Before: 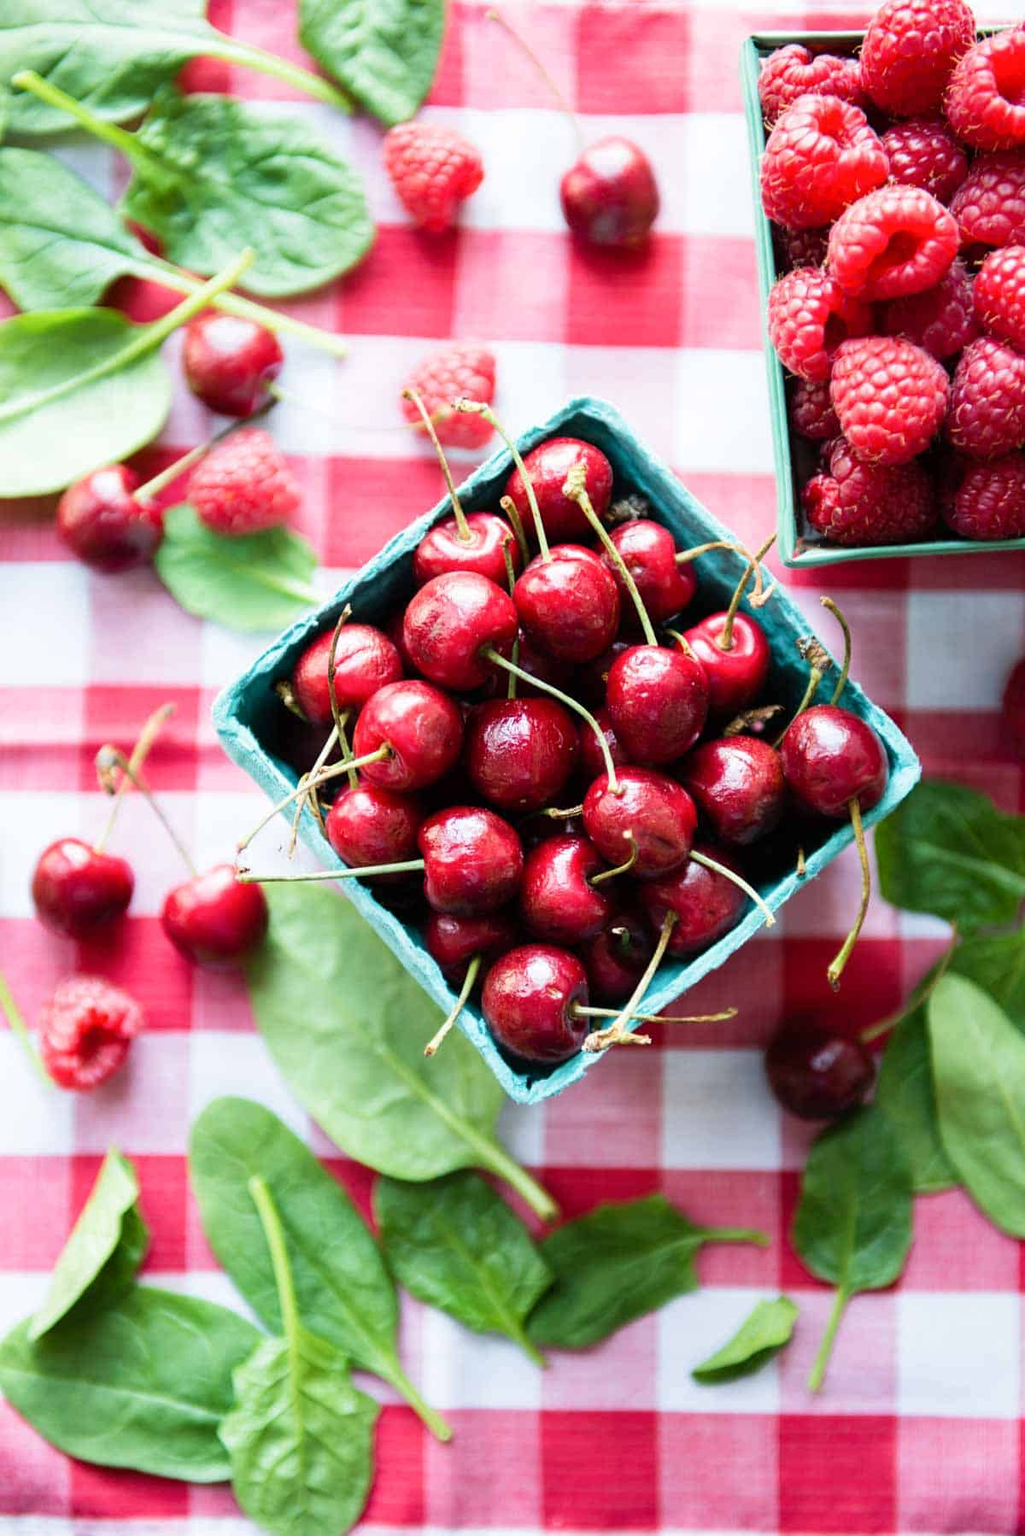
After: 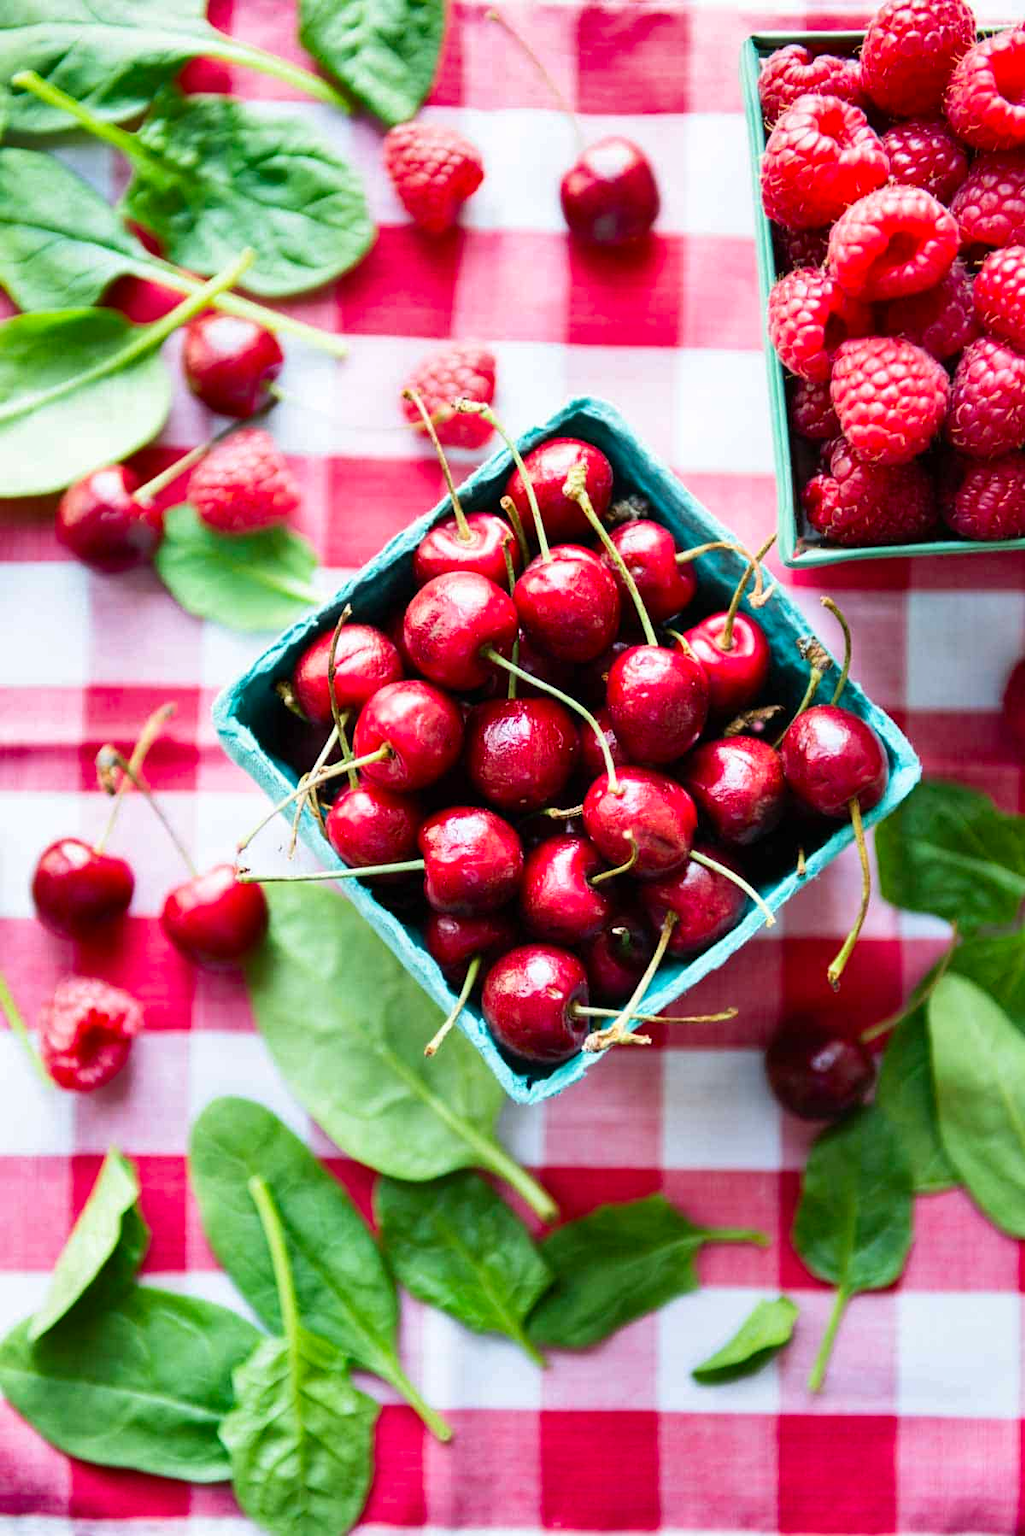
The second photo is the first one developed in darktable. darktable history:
contrast brightness saturation: contrast 0.082, saturation 0.196
shadows and highlights: shadows 61.24, soften with gaussian
